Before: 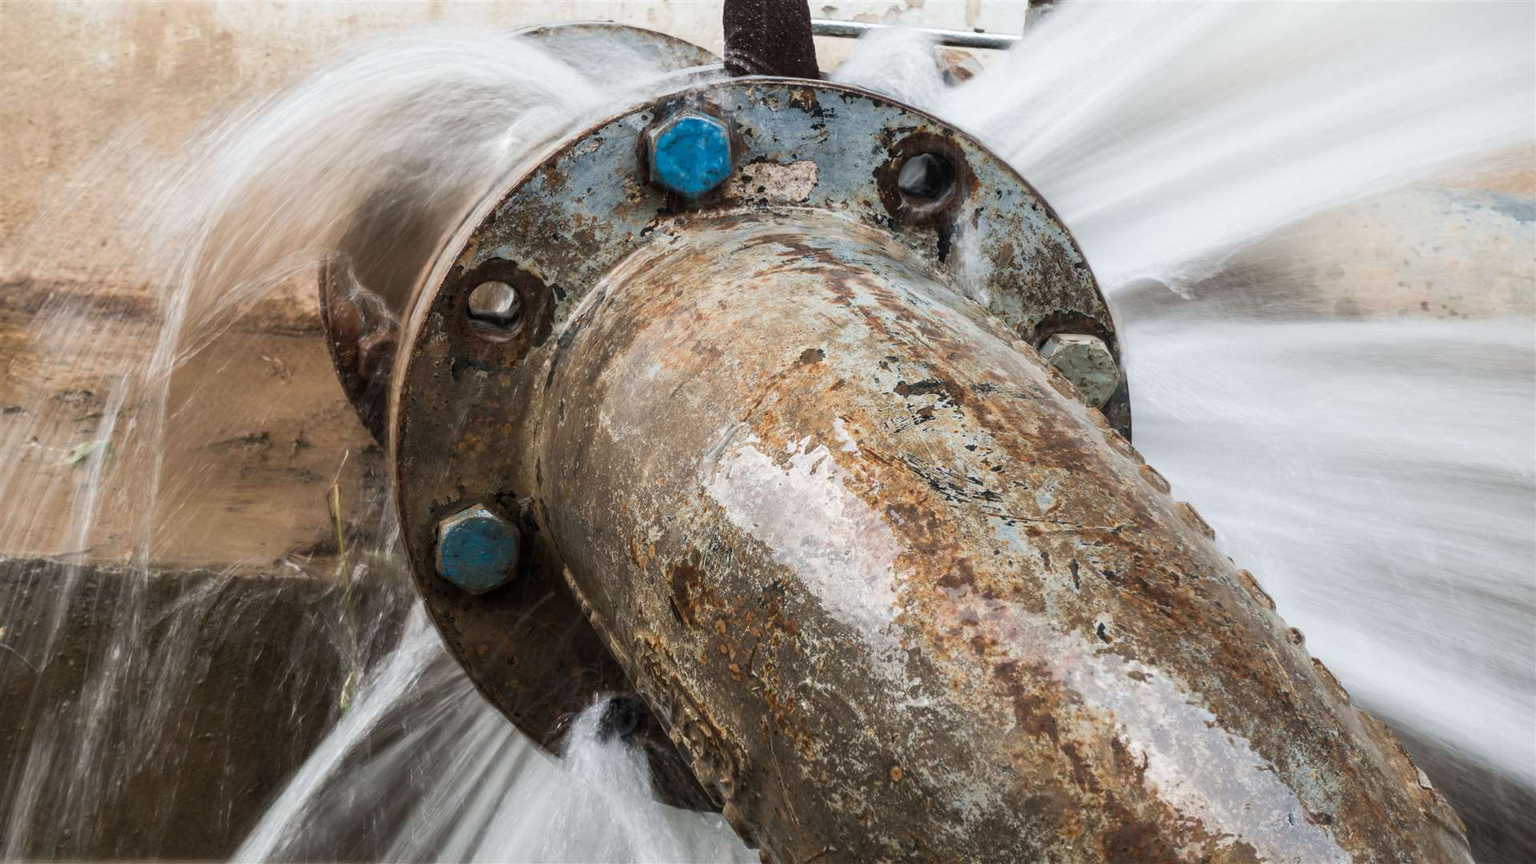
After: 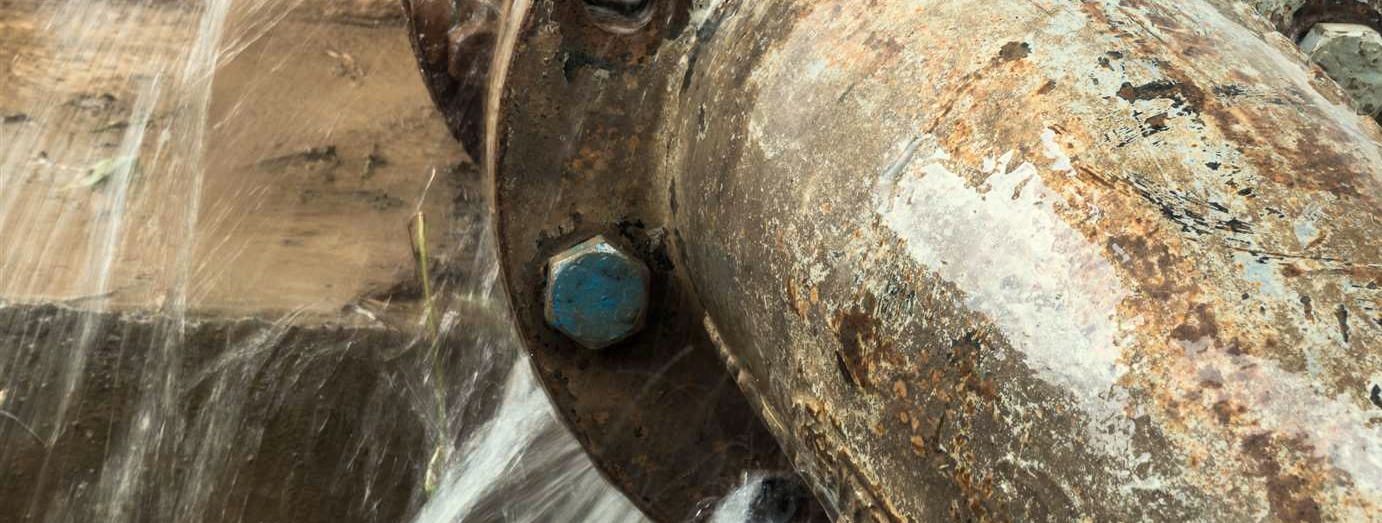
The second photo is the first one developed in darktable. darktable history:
color correction: highlights a* -4.28, highlights b* 6.53
rotate and perspective: automatic cropping original format, crop left 0, crop top 0
base curve: curves: ch0 [(0, 0) (0.666, 0.806) (1, 1)]
color zones: curves: ch0 [(0, 0.558) (0.143, 0.559) (0.286, 0.529) (0.429, 0.505) (0.571, 0.5) (0.714, 0.5) (0.857, 0.5) (1, 0.558)]; ch1 [(0, 0.469) (0.01, 0.469) (0.12, 0.446) (0.248, 0.469) (0.5, 0.5) (0.748, 0.5) (0.99, 0.469) (1, 0.469)]
crop: top 36.498%, right 27.964%, bottom 14.995%
